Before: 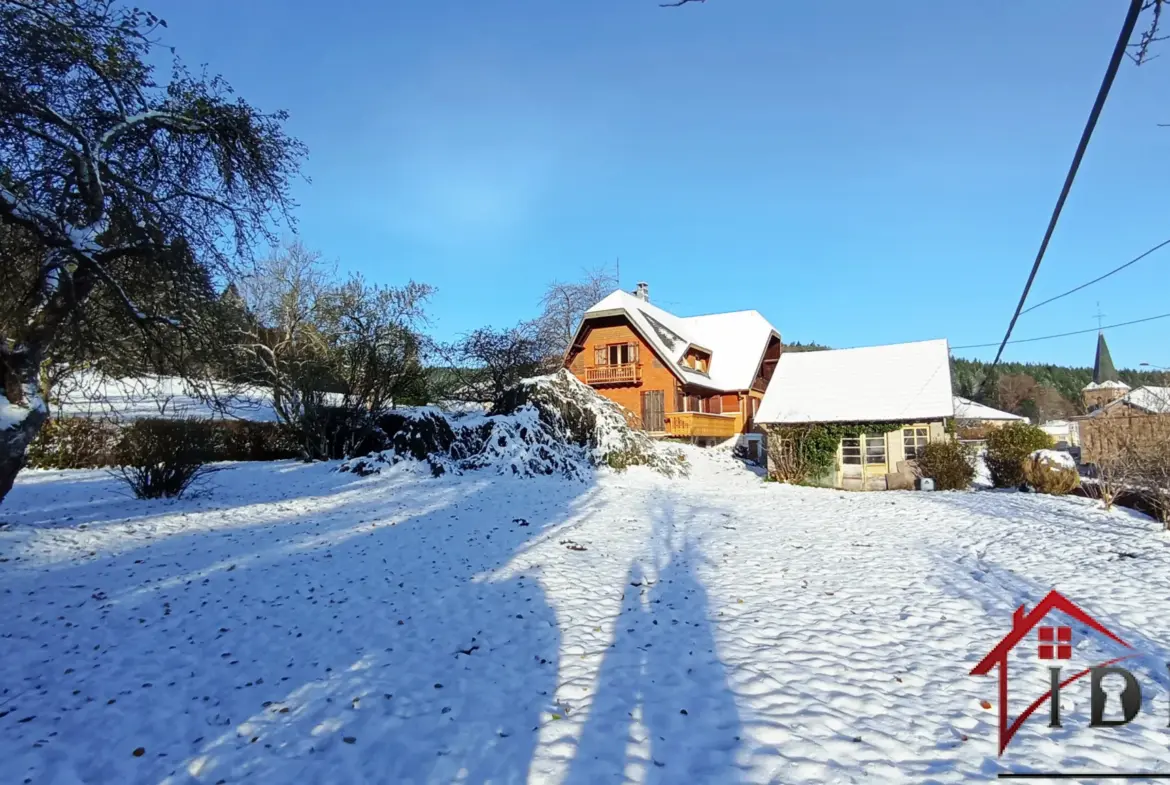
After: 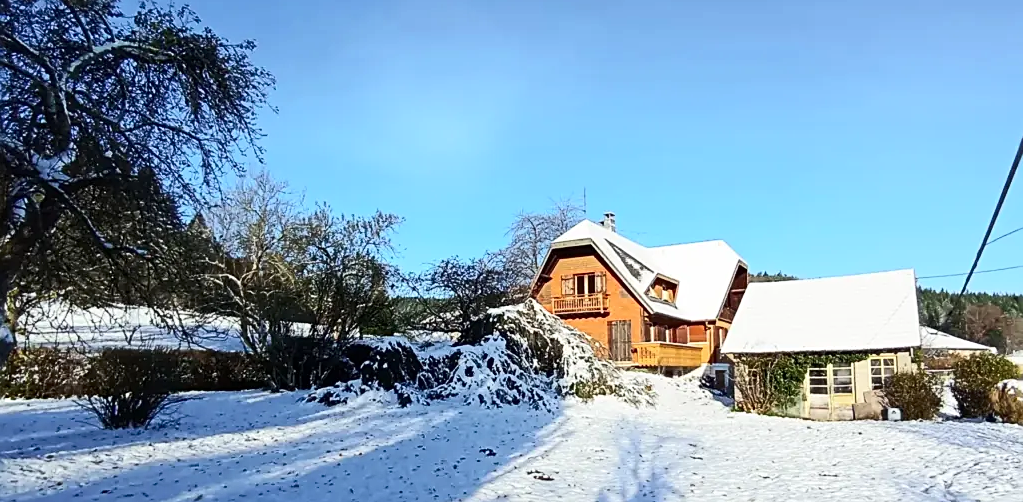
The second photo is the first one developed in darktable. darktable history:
sharpen: on, module defaults
crop: left 2.884%, top 8.933%, right 9.637%, bottom 27.017%
tone curve: curves: ch0 [(0, 0) (0.003, 0.003) (0.011, 0.012) (0.025, 0.023) (0.044, 0.04) (0.069, 0.056) (0.1, 0.082) (0.136, 0.107) (0.177, 0.144) (0.224, 0.186) (0.277, 0.237) (0.335, 0.297) (0.399, 0.37) (0.468, 0.465) (0.543, 0.567) (0.623, 0.68) (0.709, 0.782) (0.801, 0.86) (0.898, 0.924) (1, 1)], color space Lab, independent channels, preserve colors none
